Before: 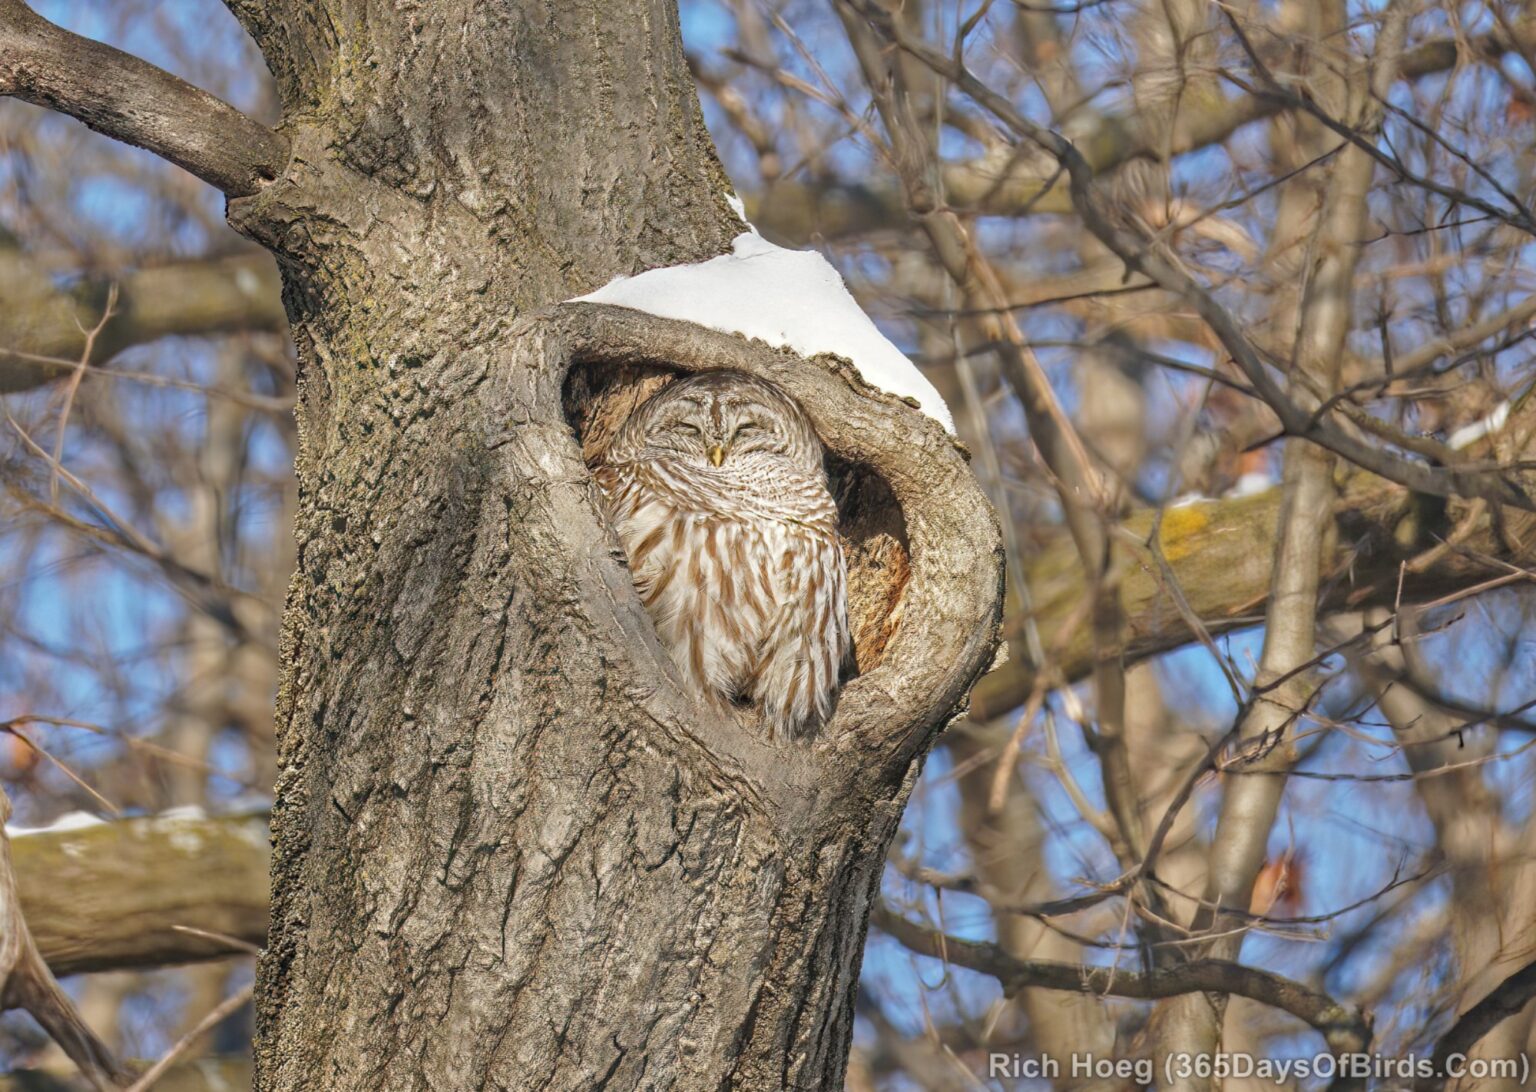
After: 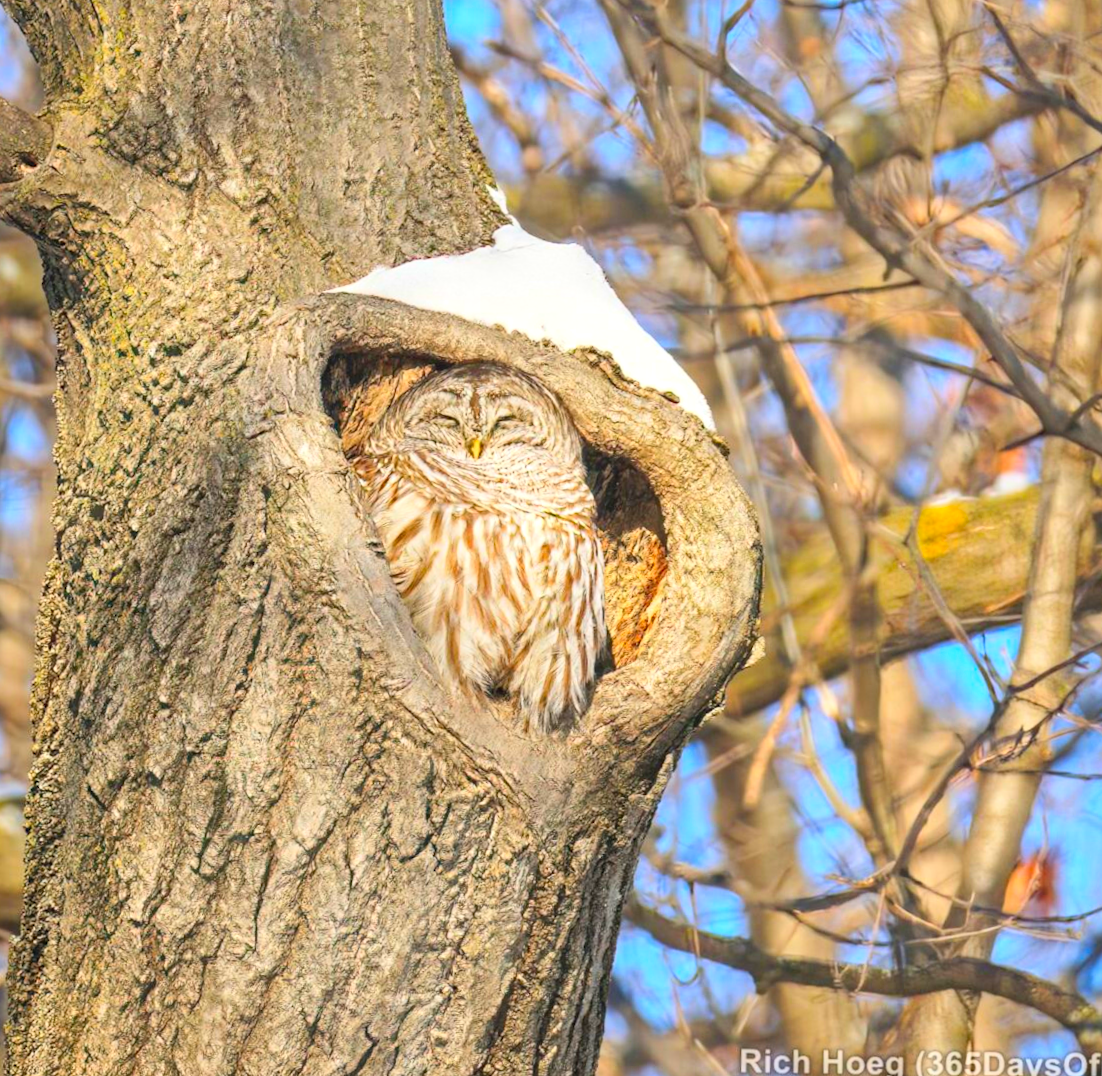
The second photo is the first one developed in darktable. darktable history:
crop and rotate: angle -3.27°, left 14.277%, top 0.028%, right 10.766%, bottom 0.028%
rotate and perspective: rotation -2.56°, automatic cropping off
exposure: exposure 0.2 EV, compensate highlight preservation false
contrast brightness saturation: contrast 0.2, brightness 0.2, saturation 0.8
